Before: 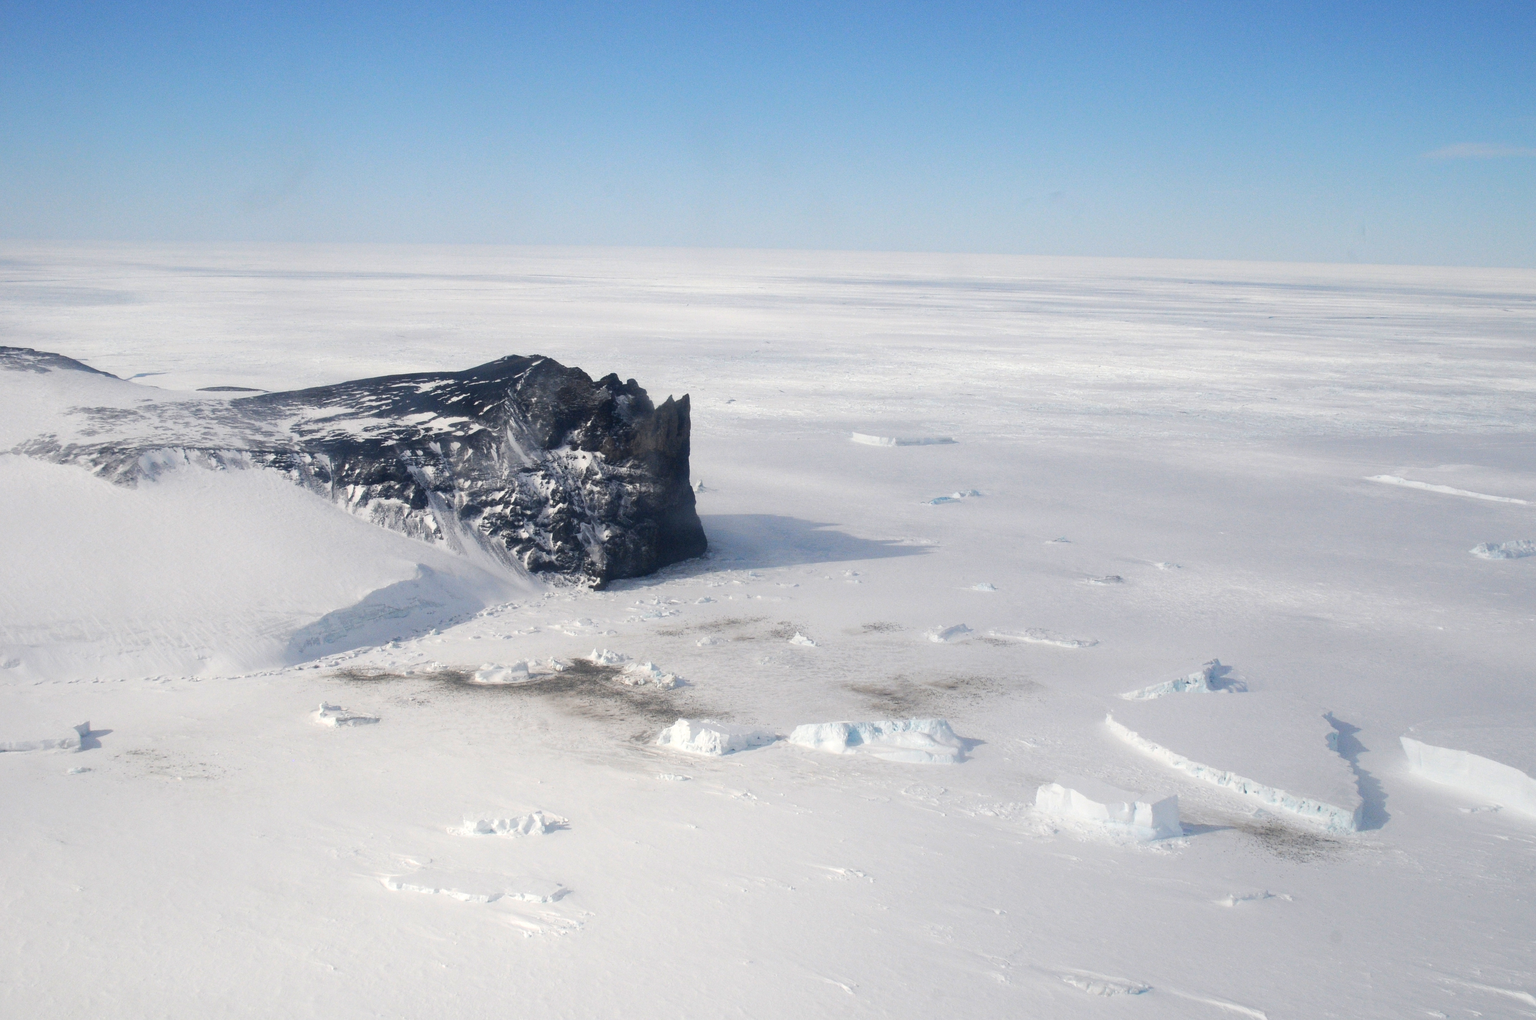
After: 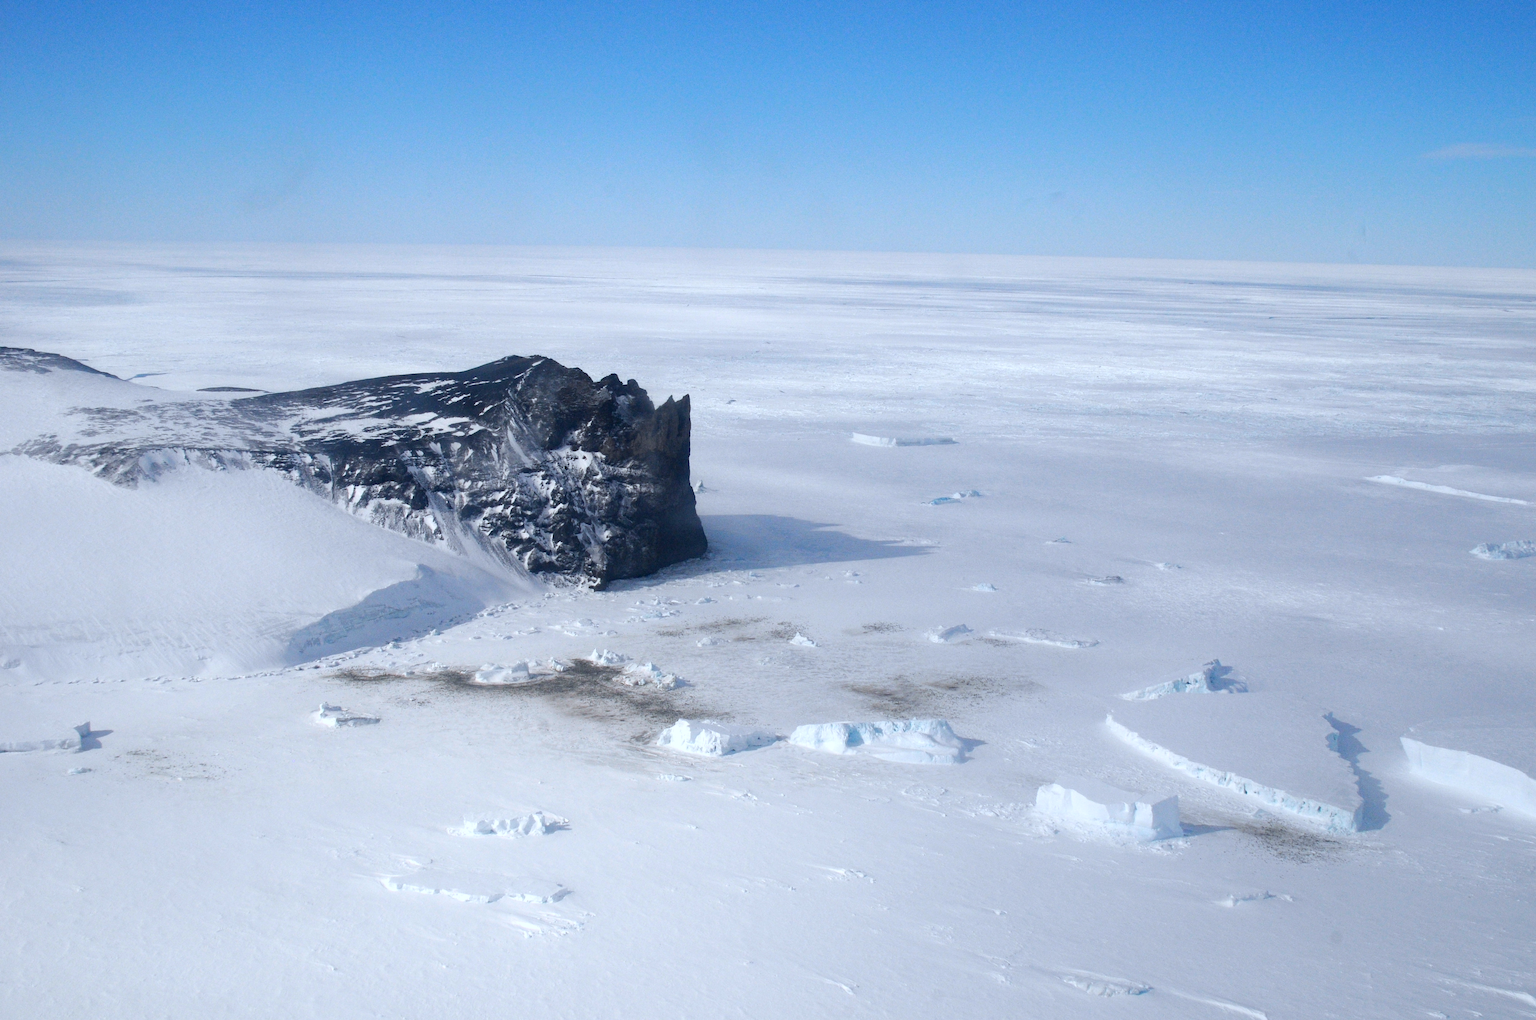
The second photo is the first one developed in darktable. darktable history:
haze removal: adaptive false
color calibration: x 0.37, y 0.382, temperature 4318.96 K
